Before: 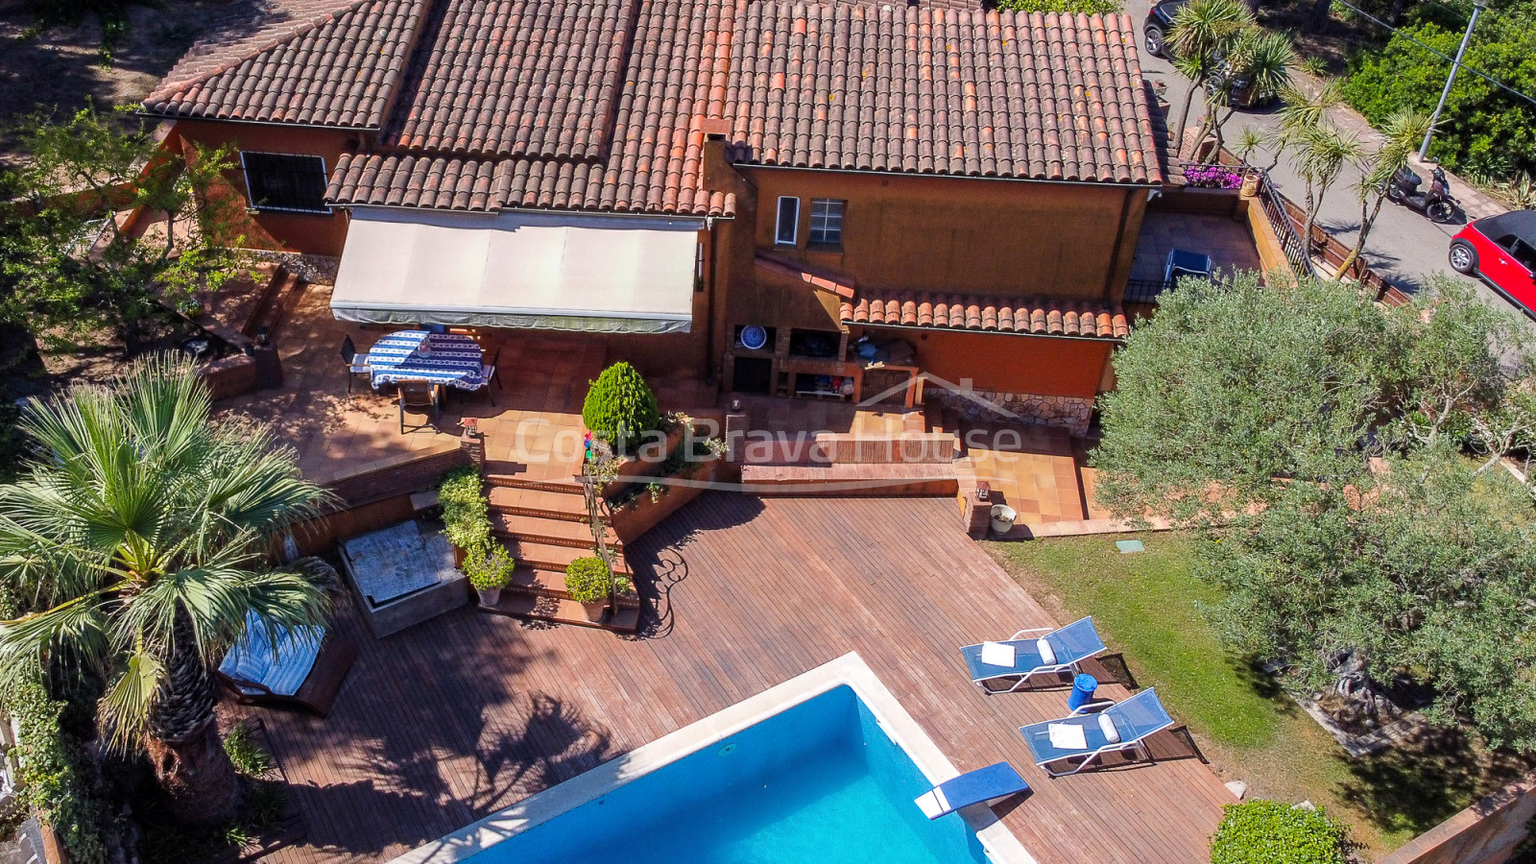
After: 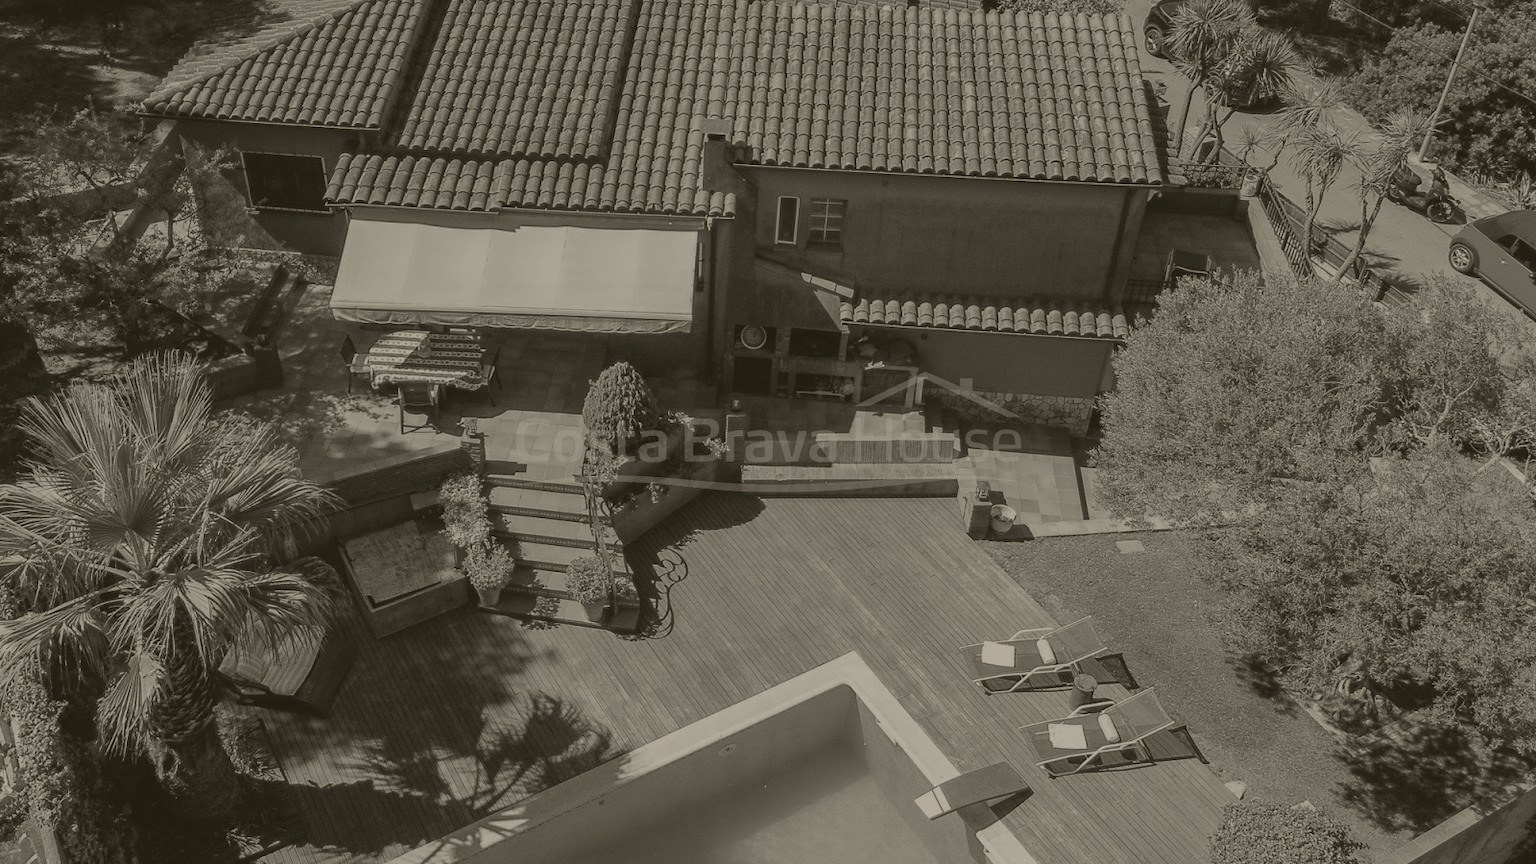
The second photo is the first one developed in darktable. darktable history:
colorize: hue 41.44°, saturation 22%, source mix 60%, lightness 10.61%
